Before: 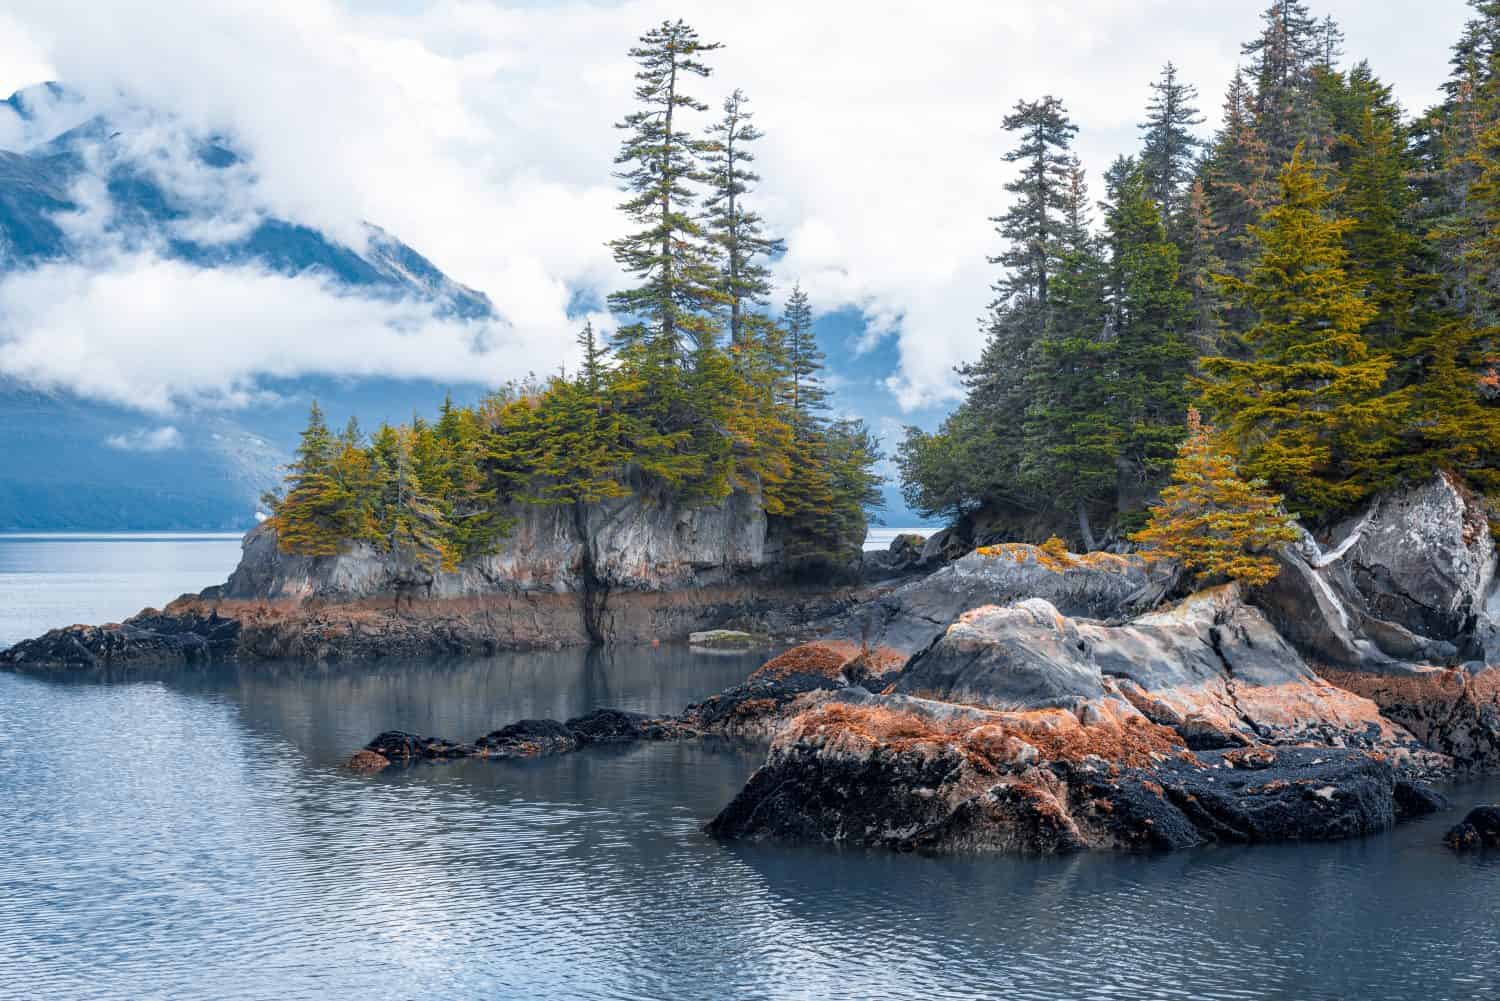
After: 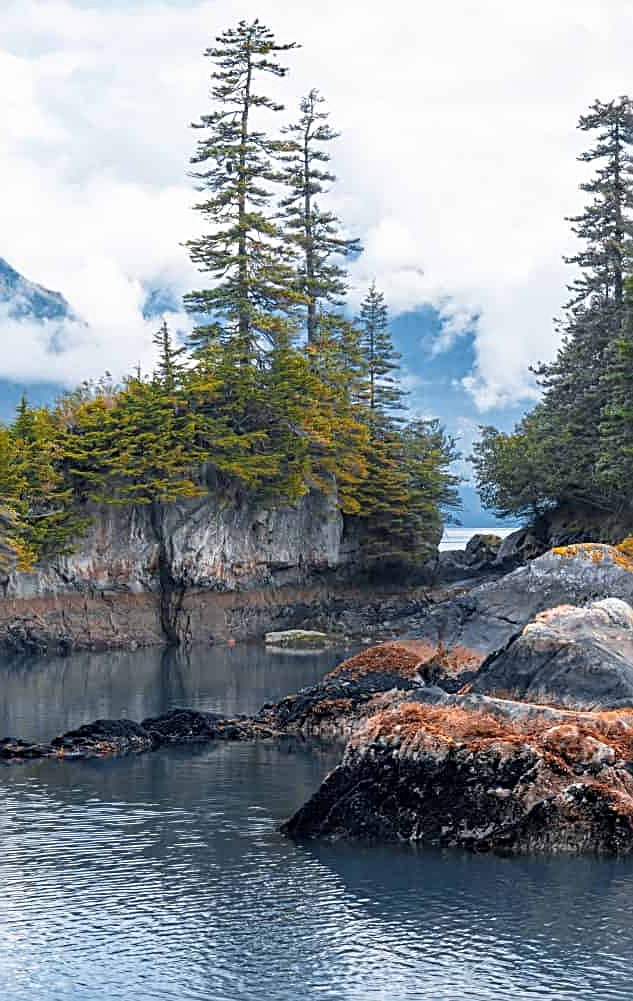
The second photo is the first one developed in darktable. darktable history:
crop: left 28.332%, right 29.429%
sharpen: radius 2.534, amount 0.624
